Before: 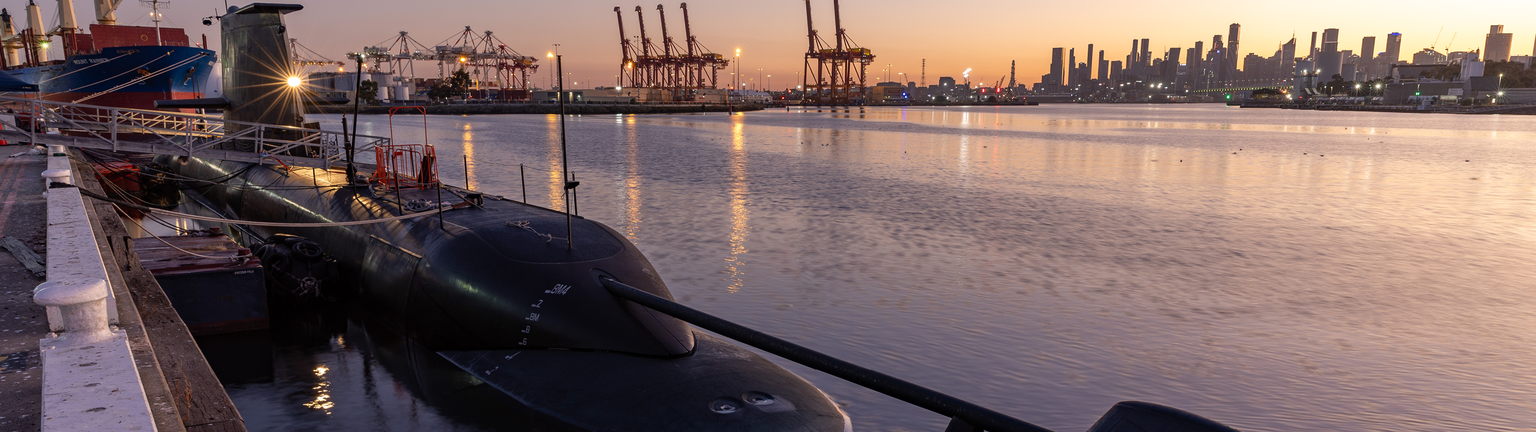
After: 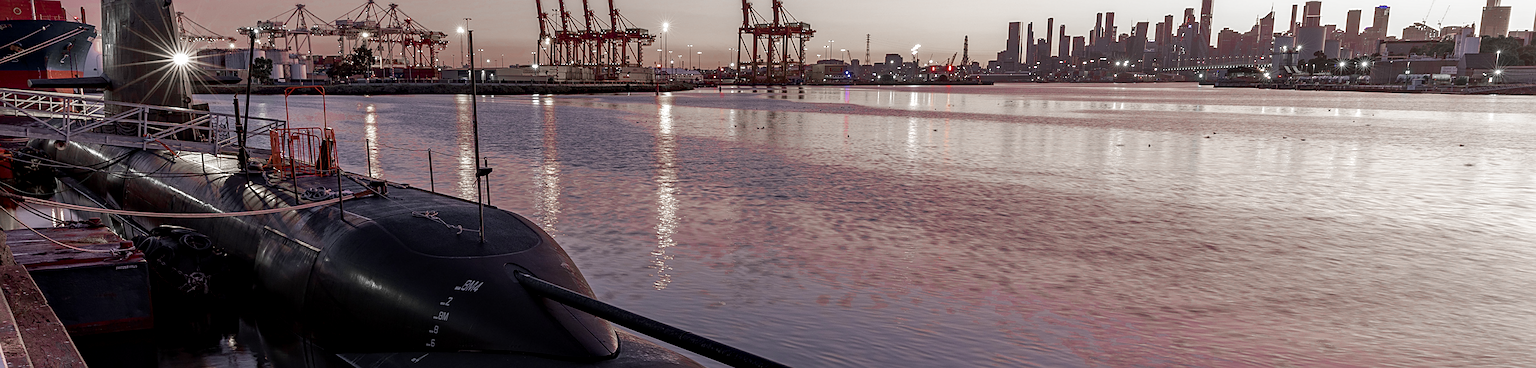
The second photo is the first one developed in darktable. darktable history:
local contrast: detail 130%
sharpen: on, module defaults
color zones: curves: ch0 [(0, 0.278) (0.143, 0.5) (0.286, 0.5) (0.429, 0.5) (0.571, 0.5) (0.714, 0.5) (0.857, 0.5) (1, 0.5)]; ch1 [(0, 1) (0.143, 0.165) (0.286, 0) (0.429, 0) (0.571, 0) (0.714, 0) (0.857, 0.5) (1, 0.5)]; ch2 [(0, 0.508) (0.143, 0.5) (0.286, 0.5) (0.429, 0.5) (0.571, 0.5) (0.714, 0.5) (0.857, 0.5) (1, 0.5)]
crop: left 8.401%, top 6.527%, bottom 15.283%
